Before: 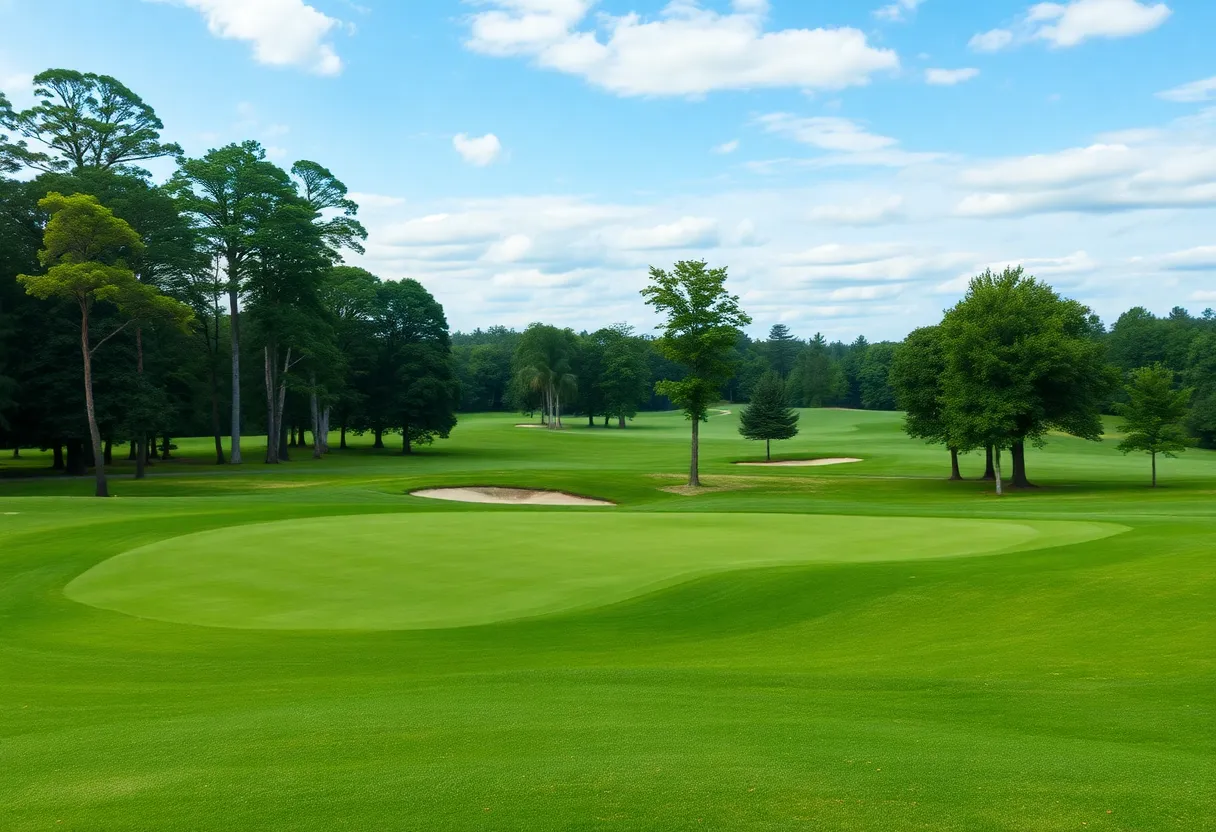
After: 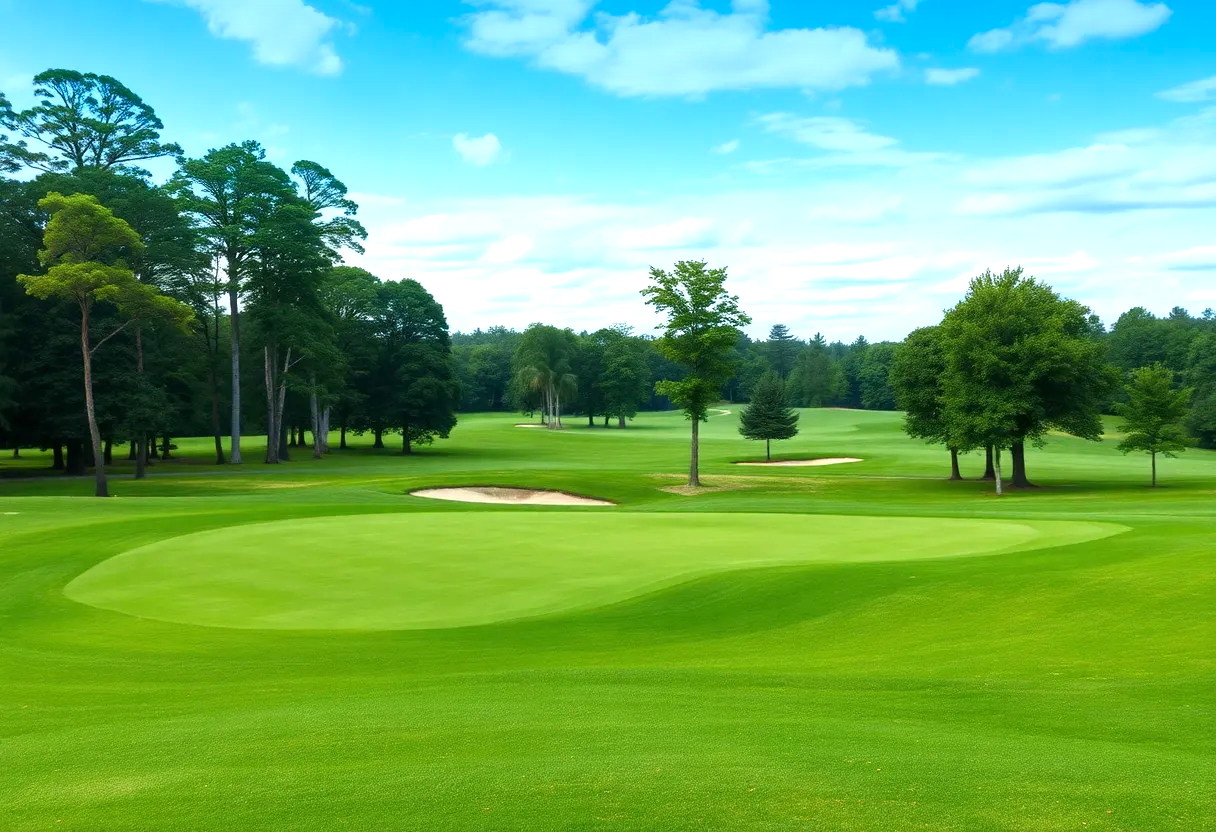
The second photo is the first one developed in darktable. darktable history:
graduated density: density 2.02 EV, hardness 44%, rotation 0.374°, offset 8.21, hue 208.8°, saturation 97%
exposure: exposure 0.6 EV, compensate highlight preservation false
